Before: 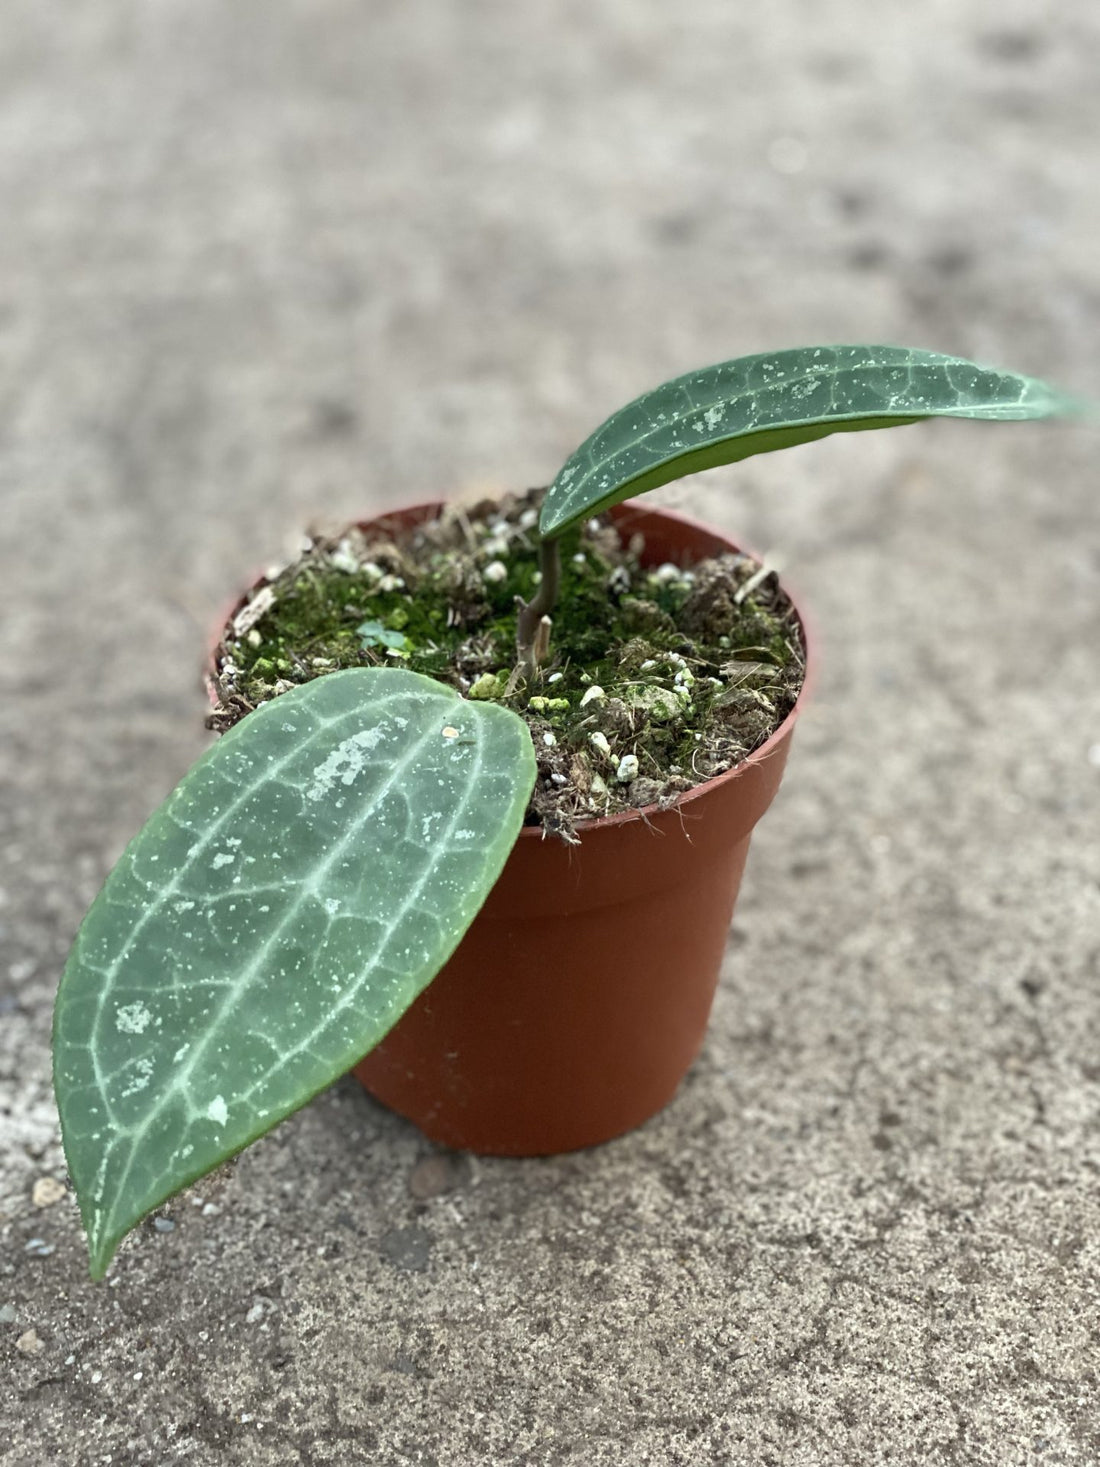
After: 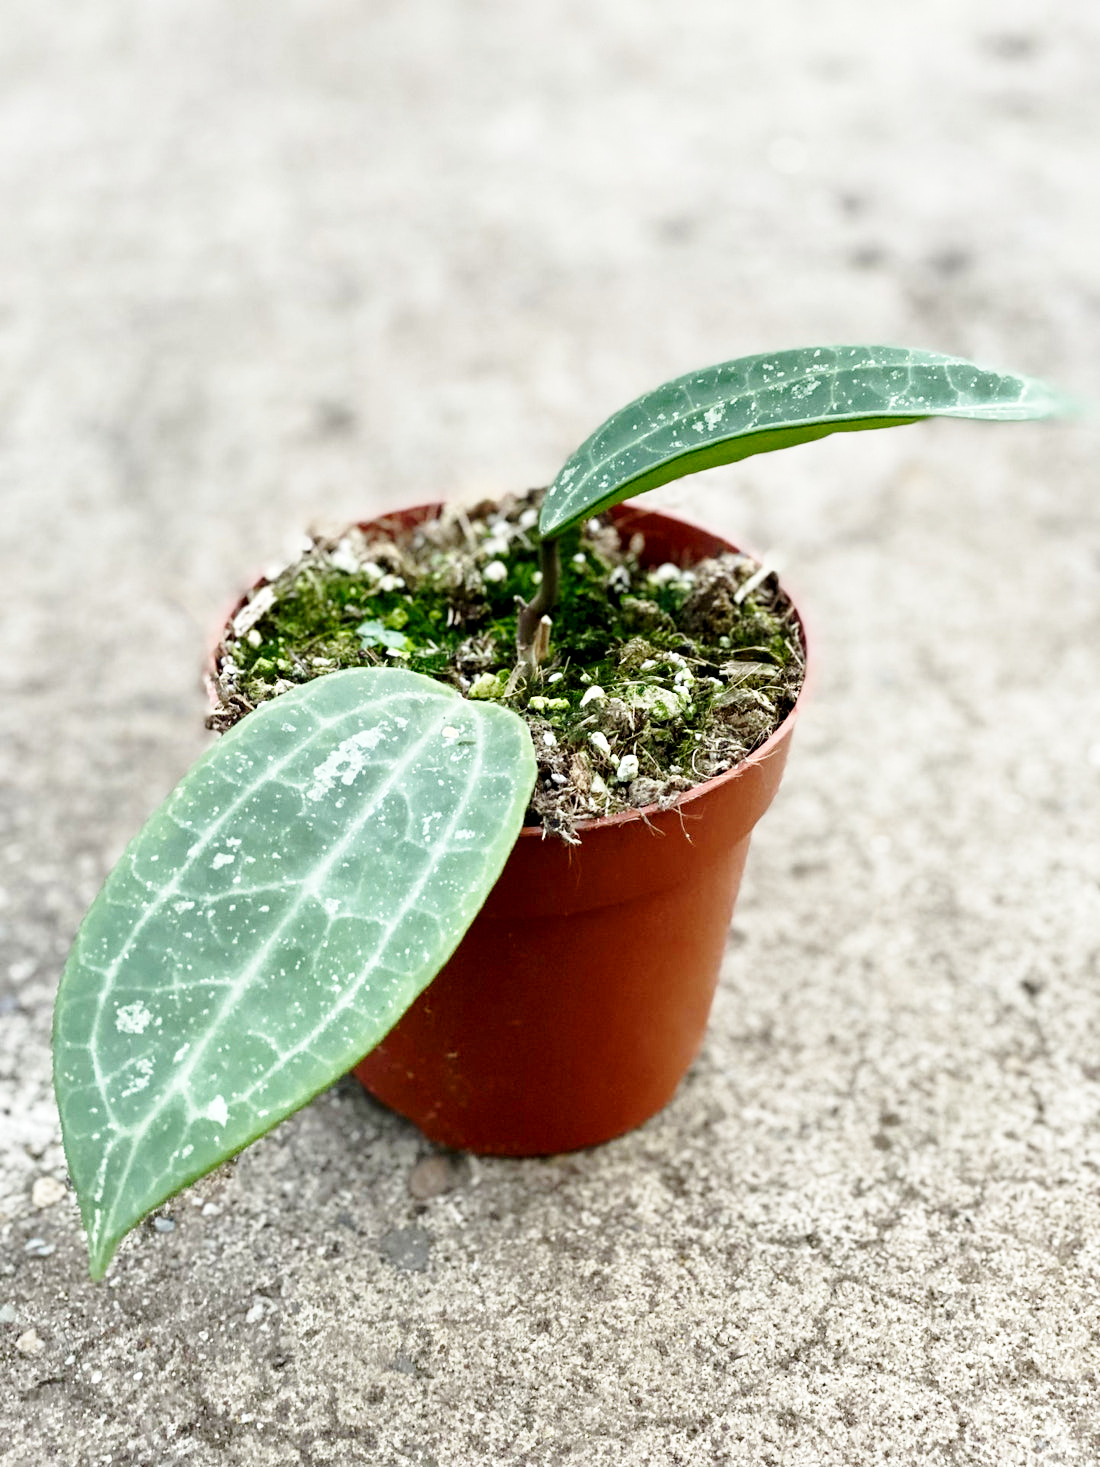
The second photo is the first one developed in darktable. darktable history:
exposure: black level correction 0.009, exposure 0.113 EV, compensate exposure bias true, compensate highlight preservation false
base curve: curves: ch0 [(0, 0) (0.028, 0.03) (0.121, 0.232) (0.46, 0.748) (0.859, 0.968) (1, 1)], preserve colors none
